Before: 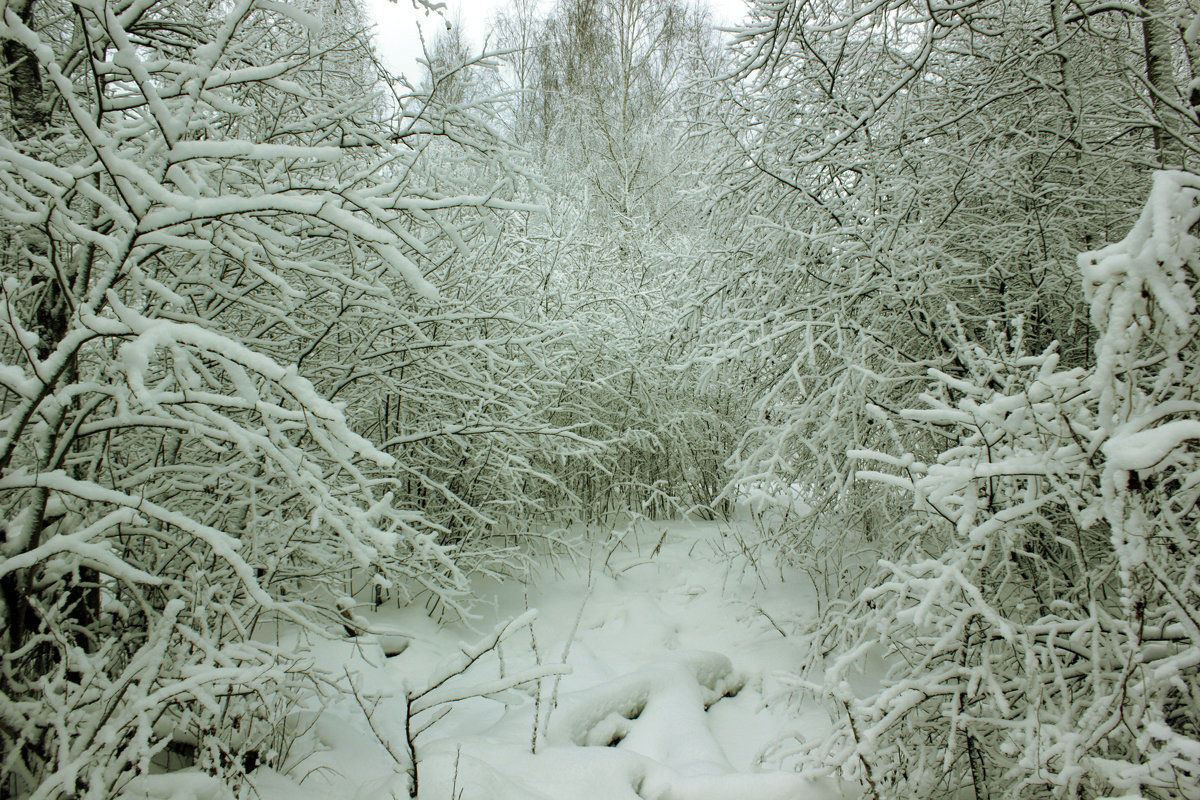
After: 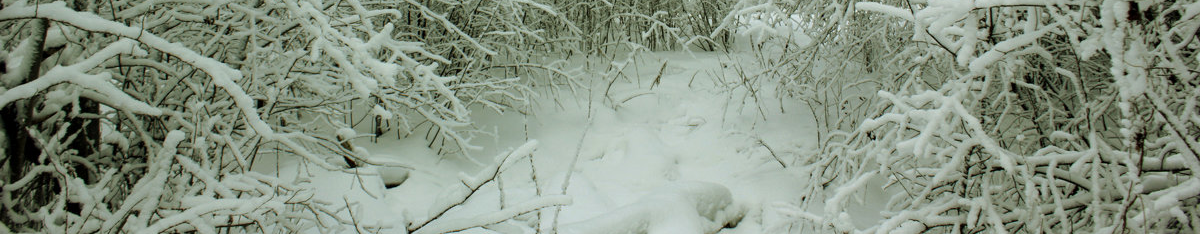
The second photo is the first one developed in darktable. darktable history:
crop and rotate: top 58.63%, bottom 12.102%
